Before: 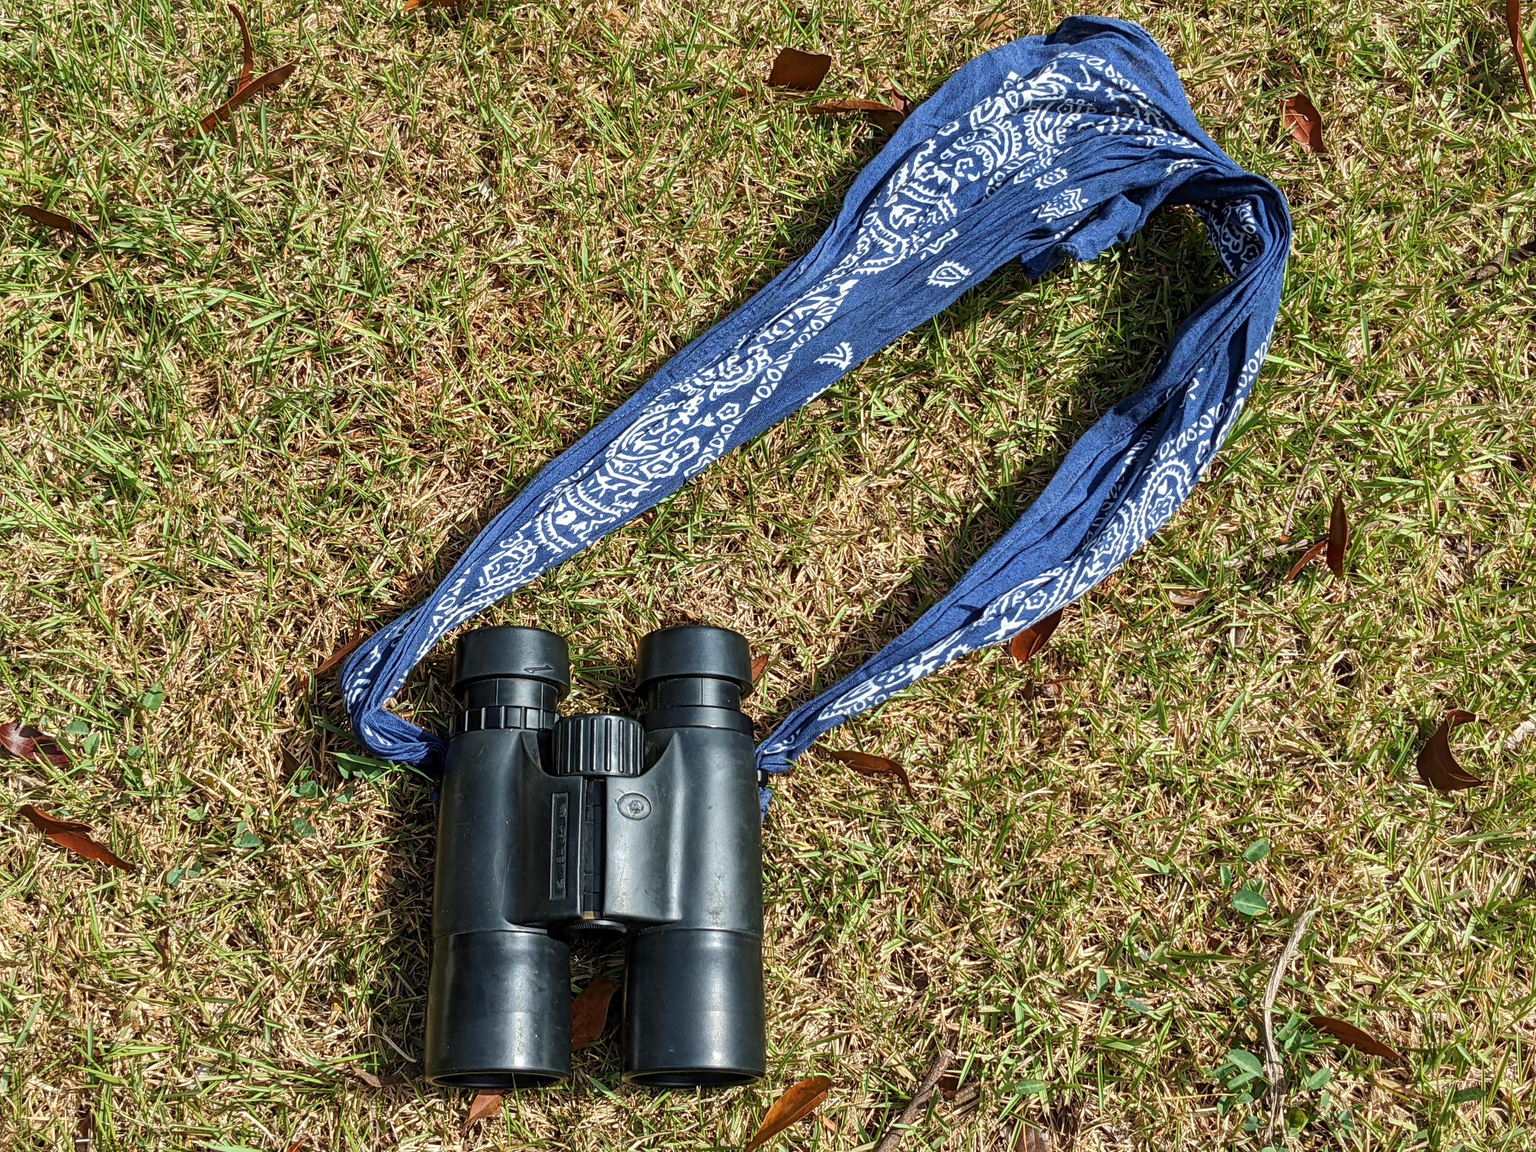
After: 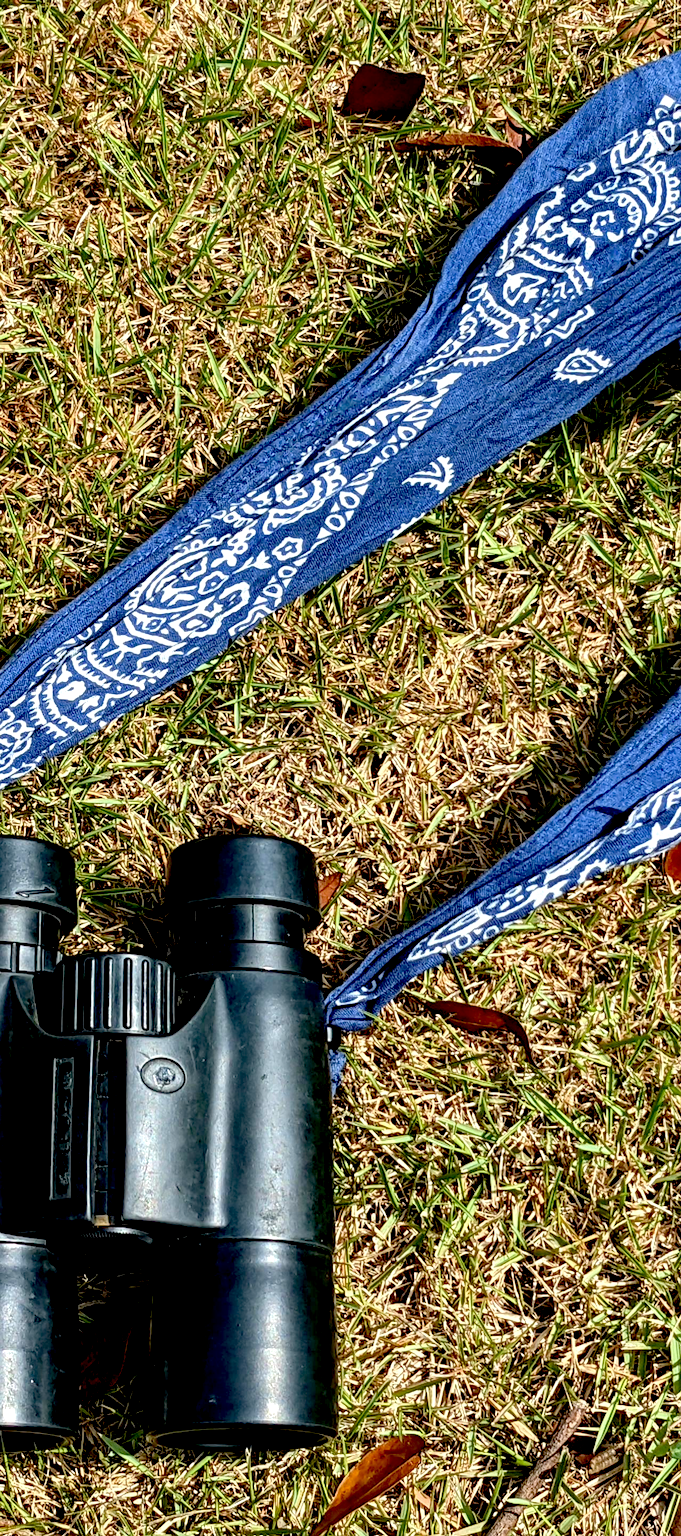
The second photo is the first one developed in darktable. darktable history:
crop: left 33.36%, right 33.36%
haze removal: compatibility mode true, adaptive false
exposure: black level correction 0.031, exposure 0.304 EV, compensate highlight preservation false
